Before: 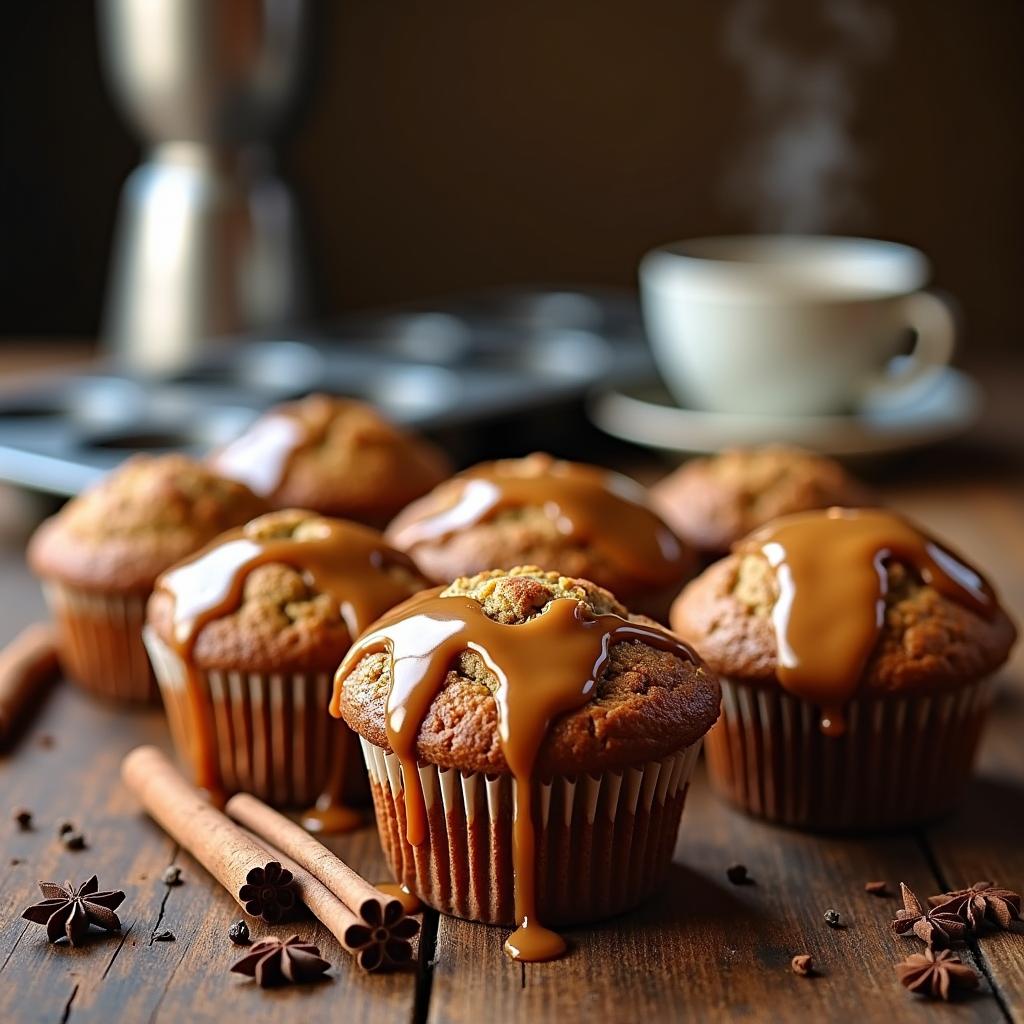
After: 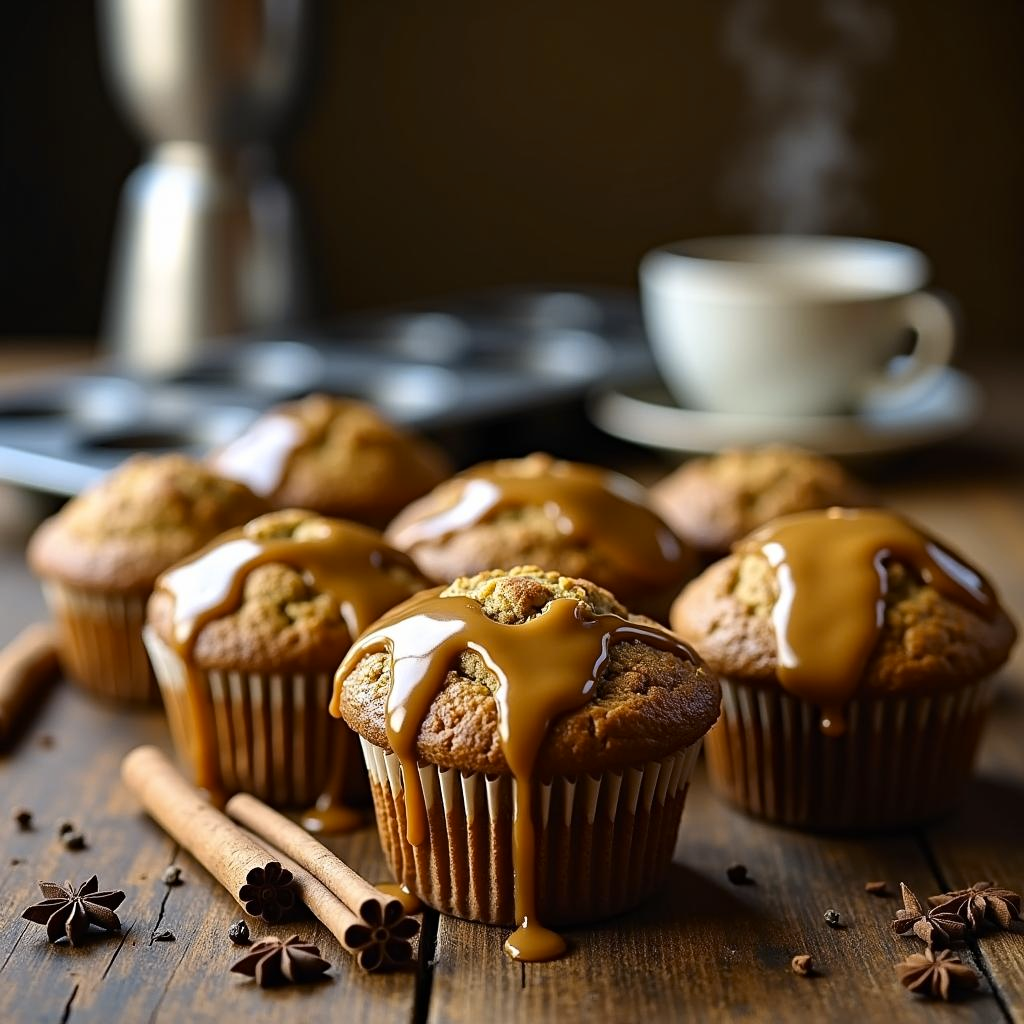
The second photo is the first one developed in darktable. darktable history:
contrast brightness saturation: contrast 0.11, saturation -0.17
color contrast: green-magenta contrast 0.85, blue-yellow contrast 1.25, unbound 0
